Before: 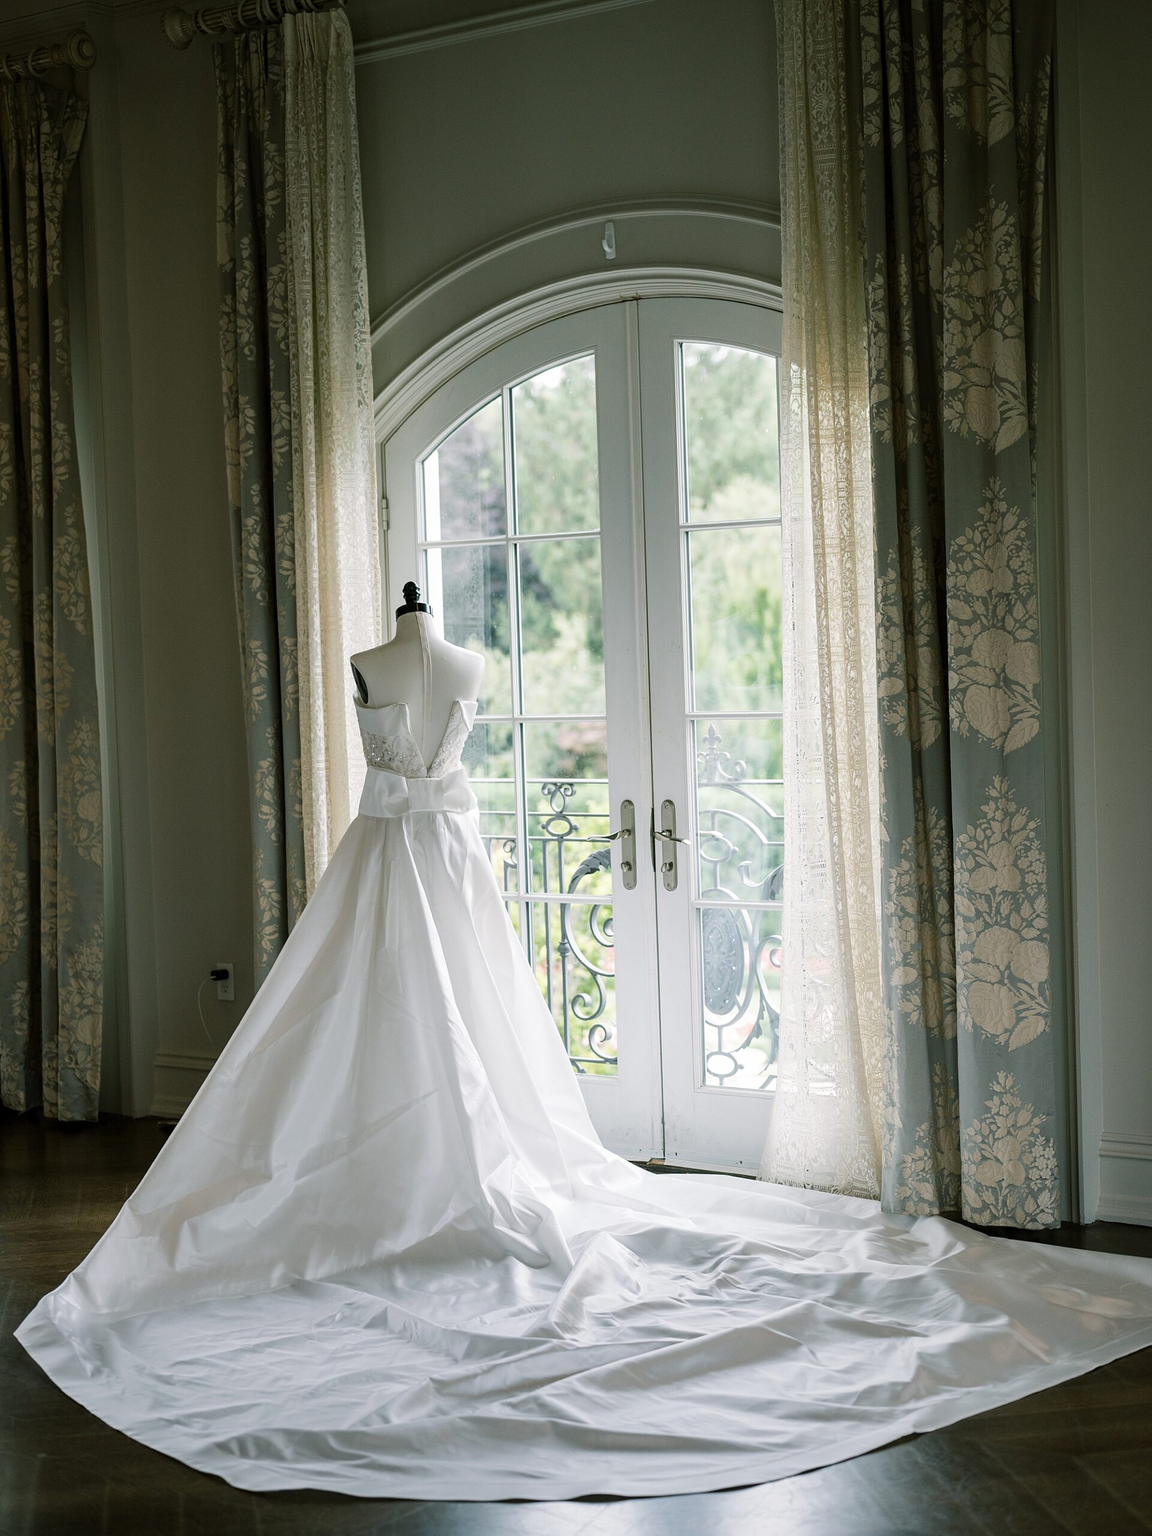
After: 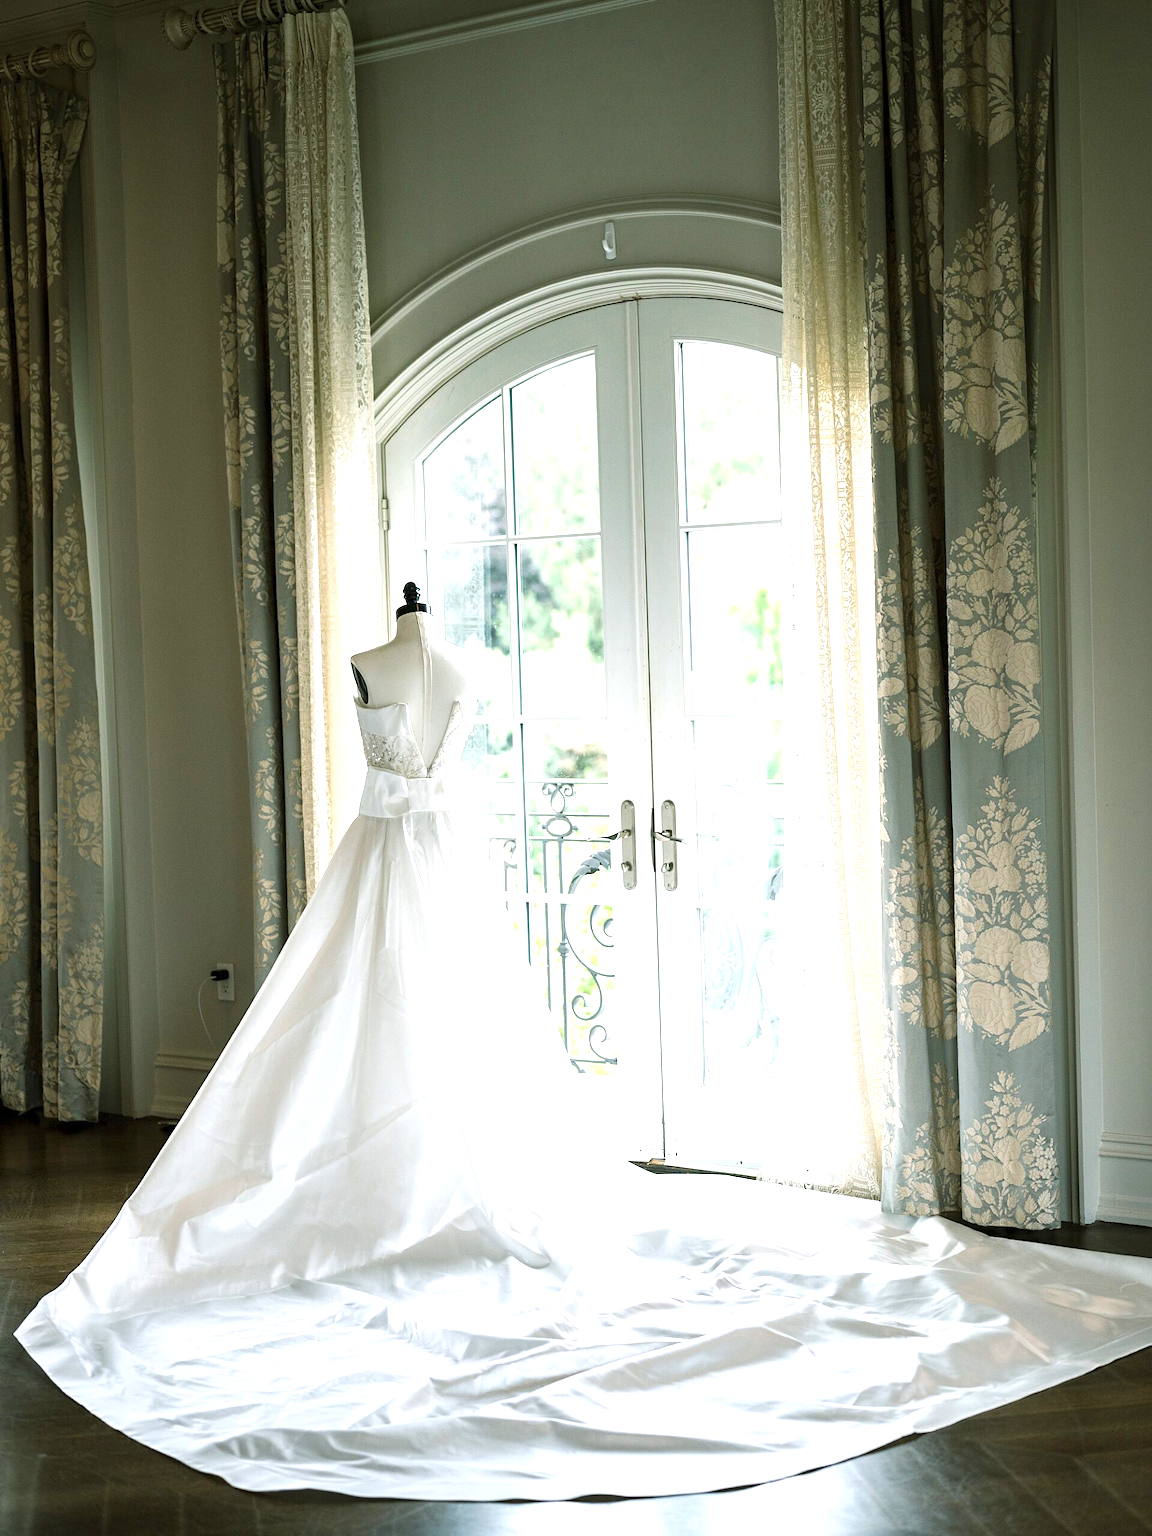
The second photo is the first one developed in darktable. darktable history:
exposure: exposure 1.136 EV, compensate exposure bias true, compensate highlight preservation false
